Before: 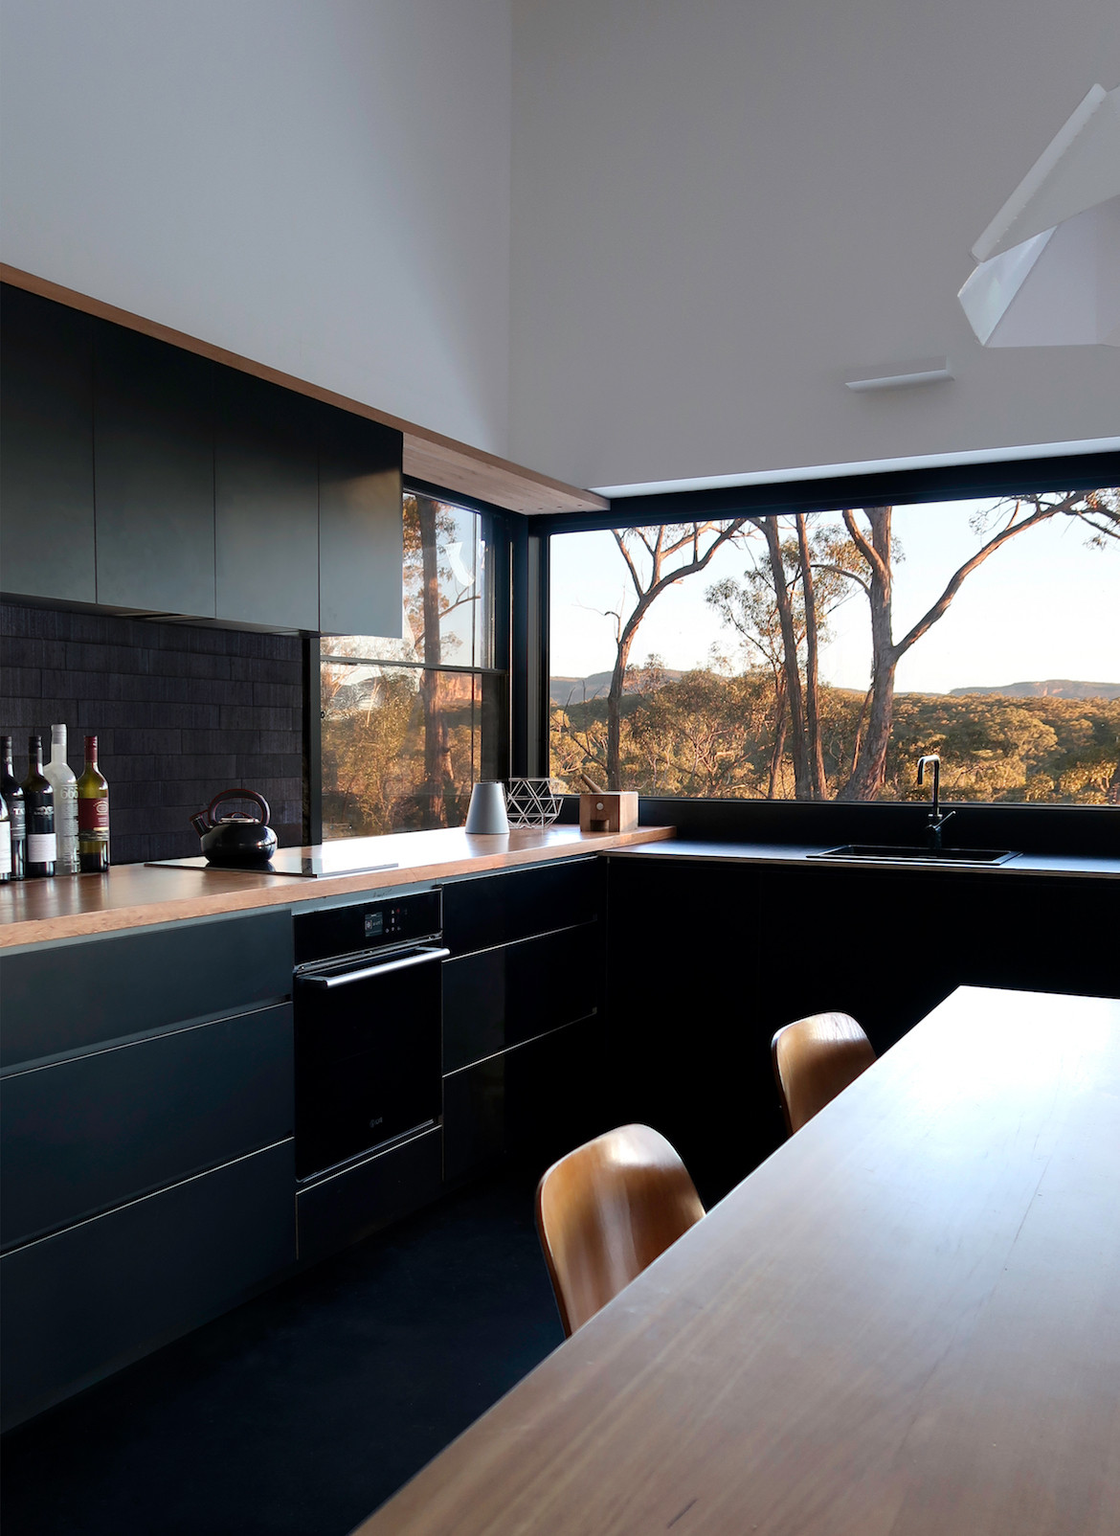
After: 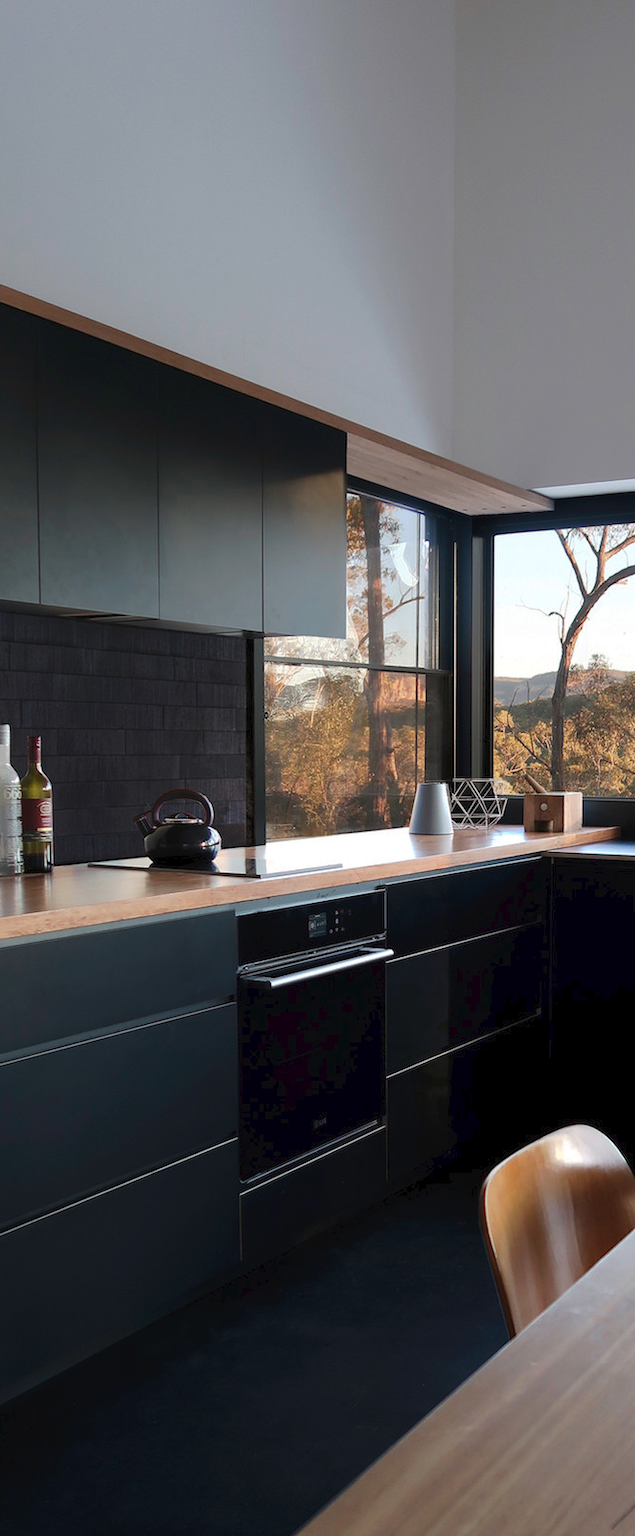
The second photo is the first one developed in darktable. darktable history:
tone curve: curves: ch0 [(0, 0) (0.003, 0.032) (0.011, 0.04) (0.025, 0.058) (0.044, 0.084) (0.069, 0.107) (0.1, 0.13) (0.136, 0.158) (0.177, 0.193) (0.224, 0.236) (0.277, 0.283) (0.335, 0.335) (0.399, 0.399) (0.468, 0.467) (0.543, 0.533) (0.623, 0.612) (0.709, 0.698) (0.801, 0.776) (0.898, 0.848) (1, 1)], preserve colors none
crop: left 5.095%, right 38.18%
